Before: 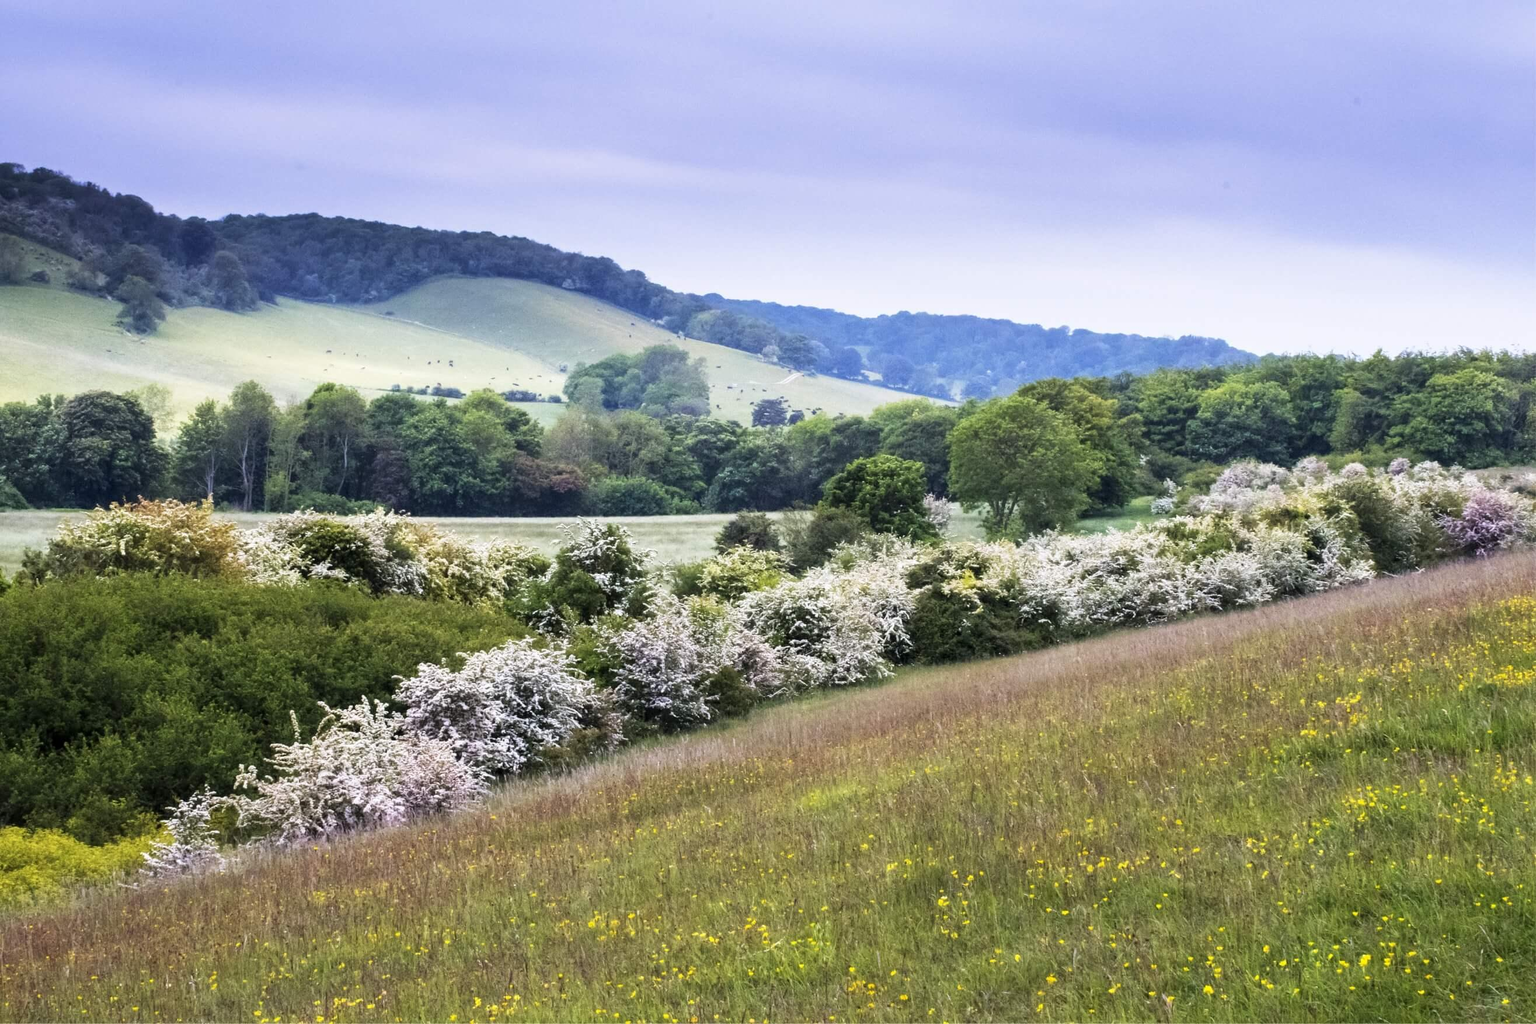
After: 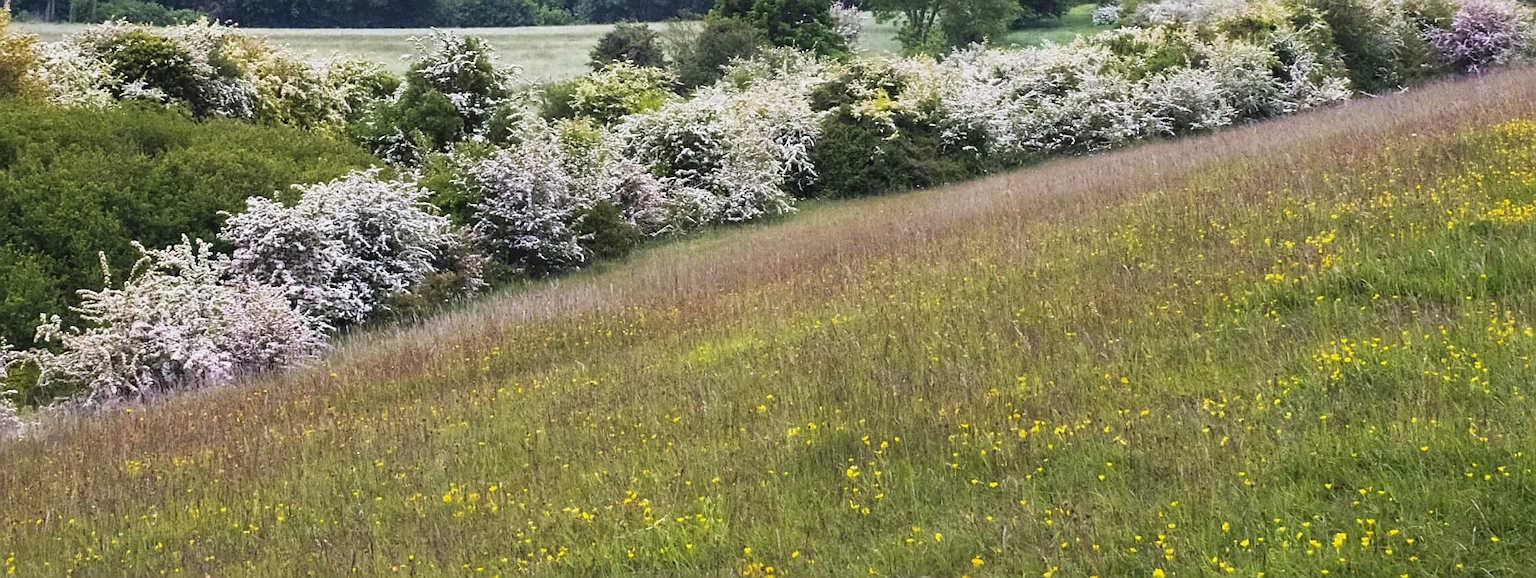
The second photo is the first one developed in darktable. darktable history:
contrast brightness saturation: contrast -0.11
sharpen: on, module defaults
crop and rotate: left 13.306%, top 48.129%, bottom 2.928%
